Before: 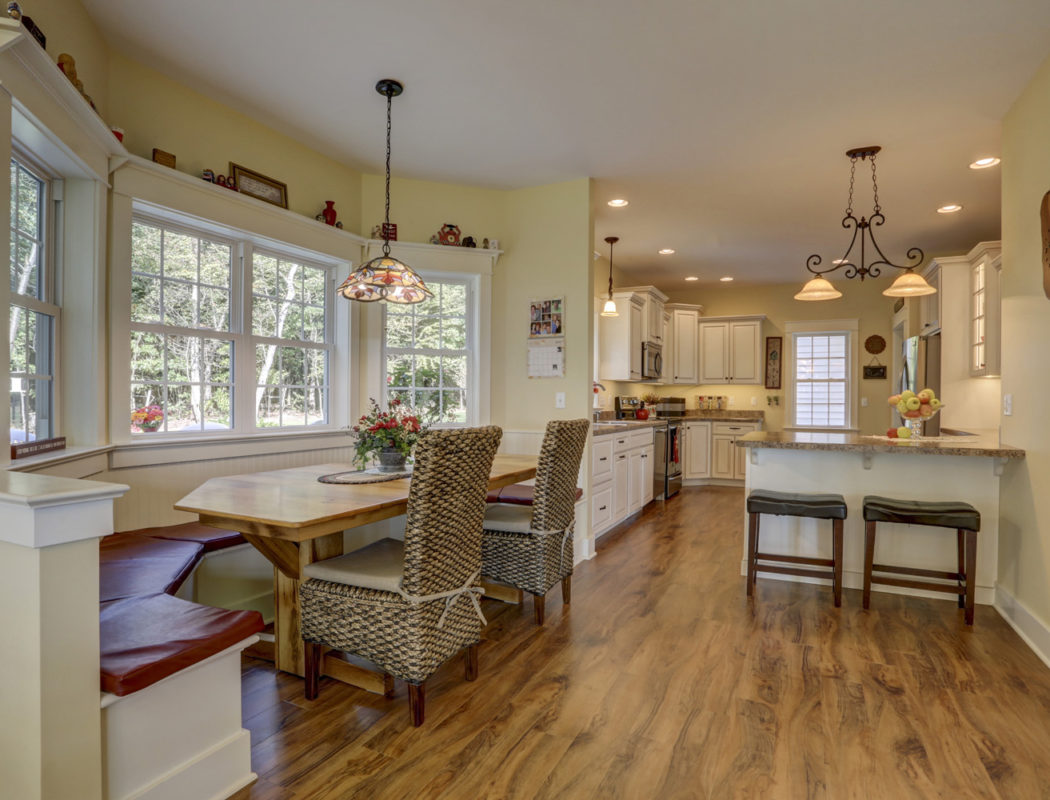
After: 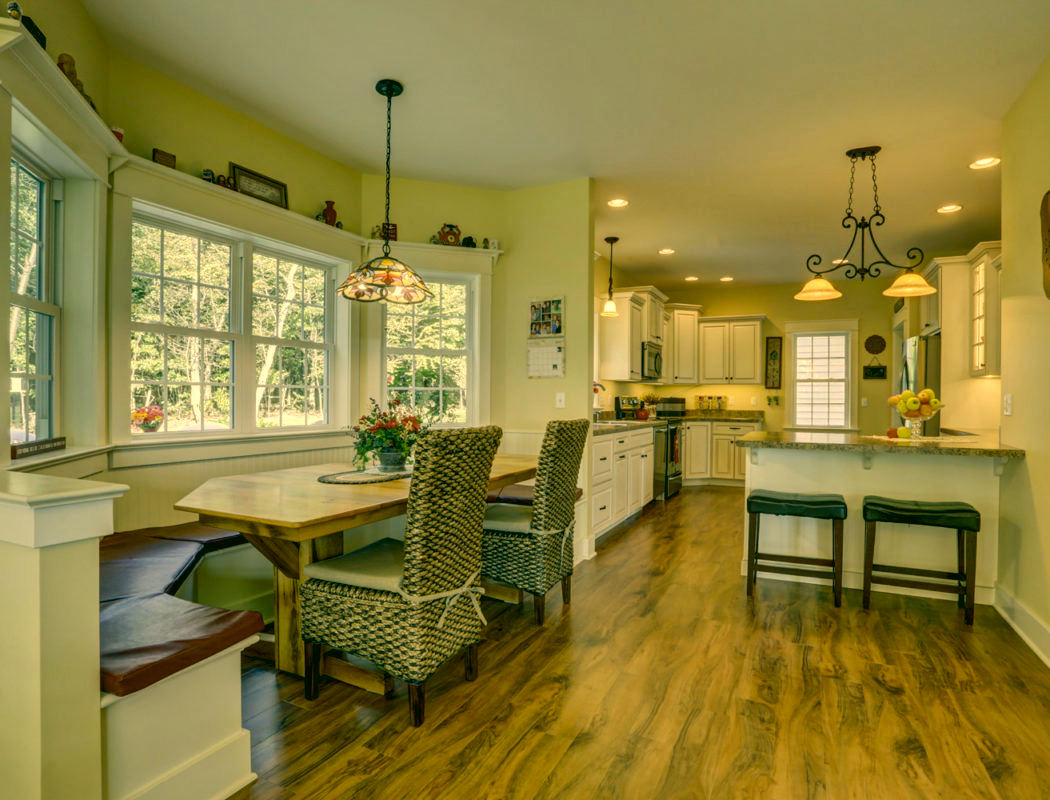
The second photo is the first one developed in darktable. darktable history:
color correction: highlights a* 5.62, highlights b* 33.57, shadows a* -25.86, shadows b* 4.02
local contrast: mode bilateral grid, contrast 20, coarseness 50, detail 130%, midtone range 0.2
